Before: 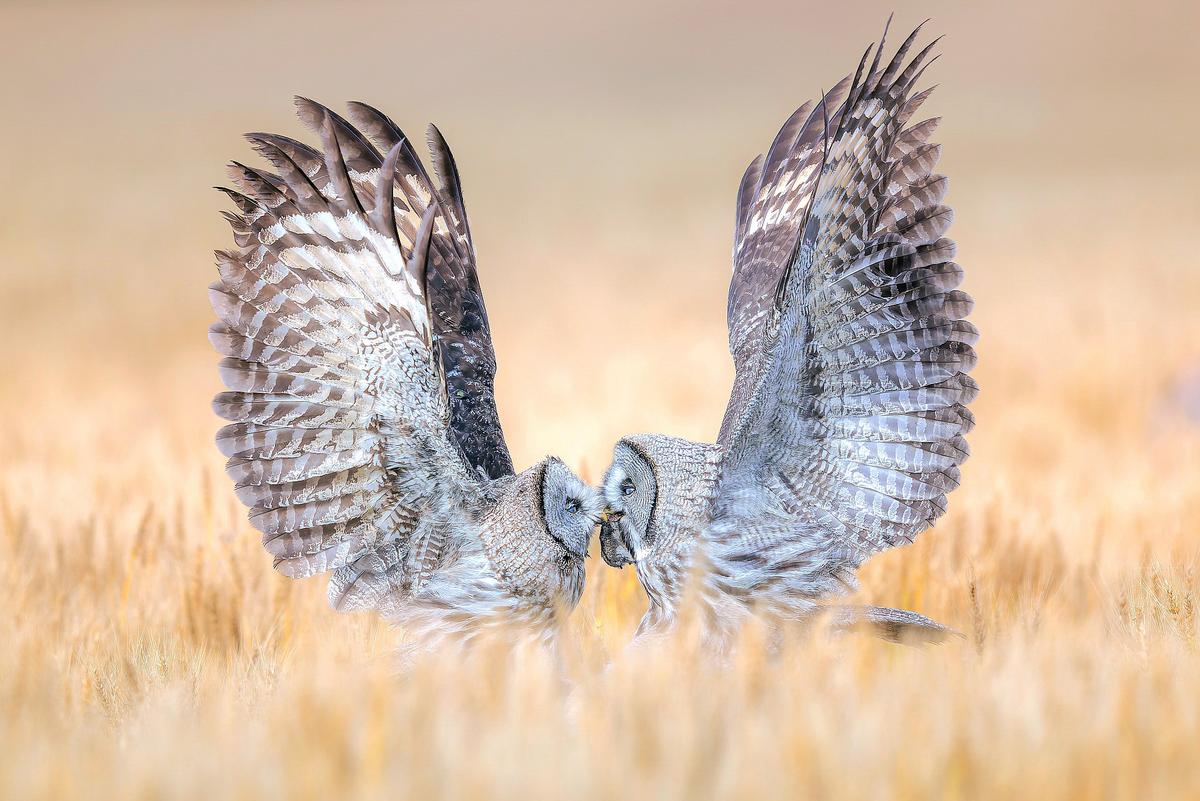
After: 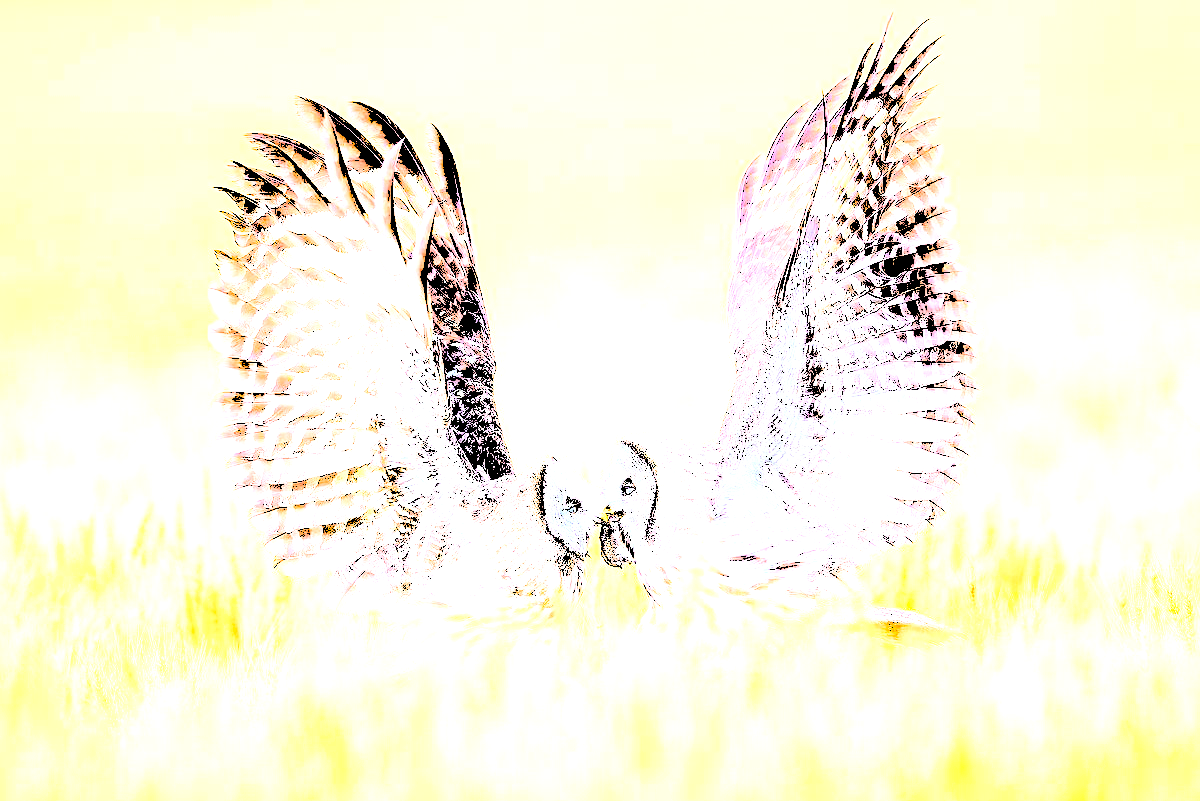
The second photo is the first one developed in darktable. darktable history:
color balance rgb: global offset › chroma 0.393%, global offset › hue 34.16°, perceptual saturation grading › global saturation 30.982%, global vibrance 14.765%
contrast brightness saturation: contrast 0.034, brightness -0.037
levels: levels [0.246, 0.256, 0.506]
filmic rgb: black relative exposure -8.74 EV, white relative exposure 2.73 EV, target black luminance 0%, hardness 6.27, latitude 76.86%, contrast 1.328, shadows ↔ highlights balance -0.295%
